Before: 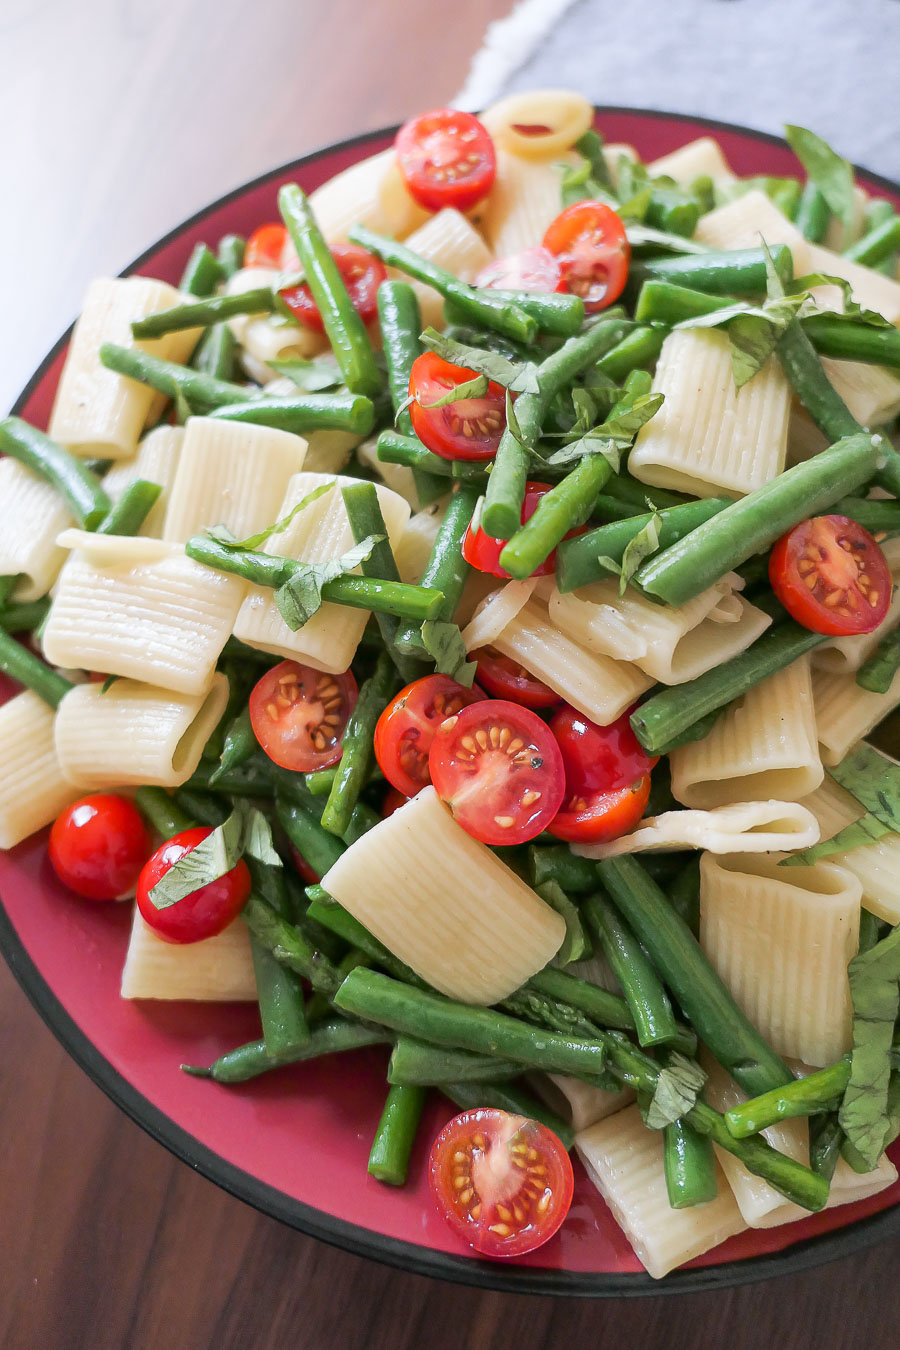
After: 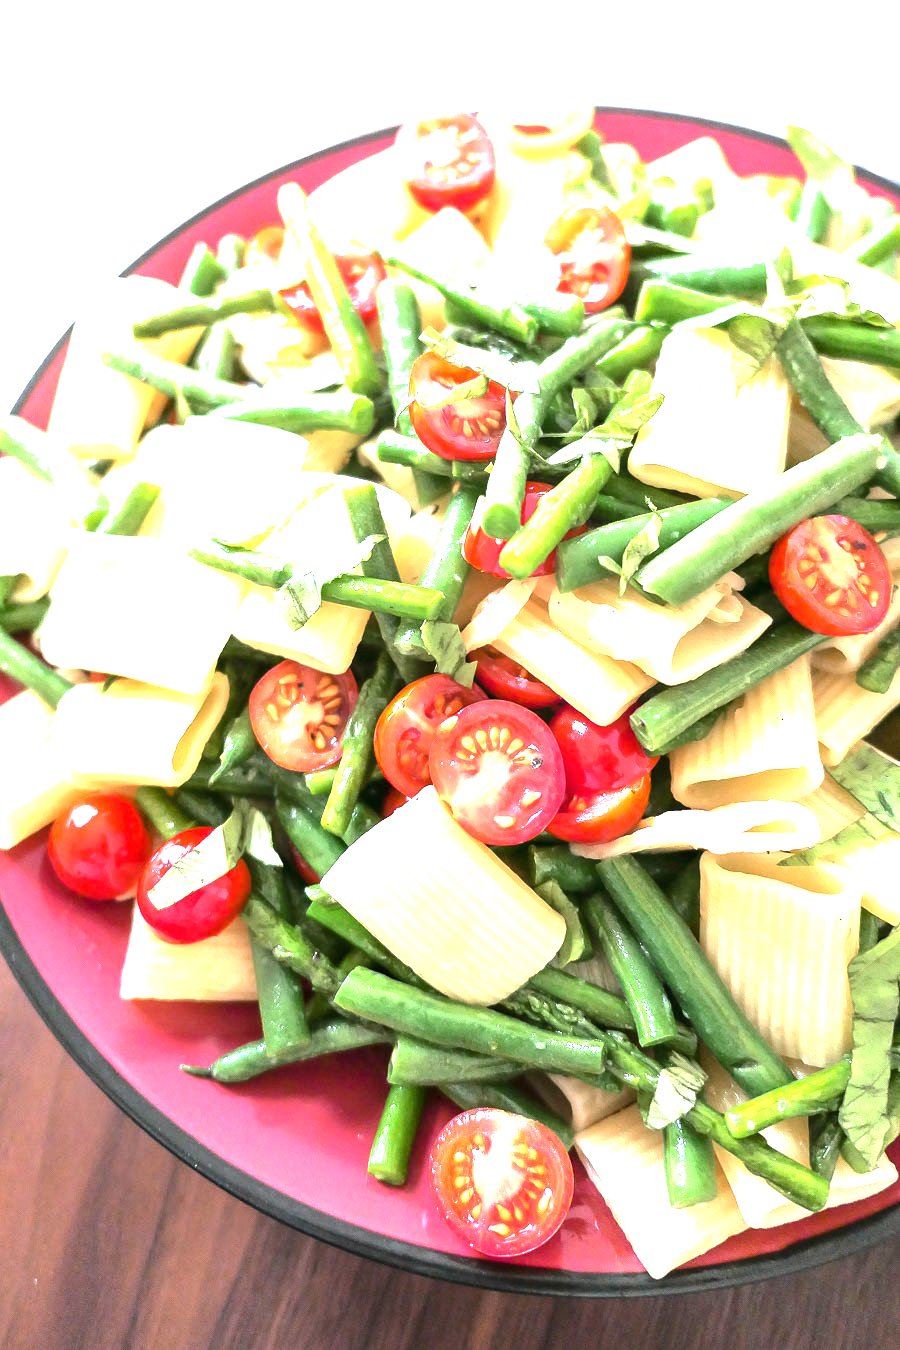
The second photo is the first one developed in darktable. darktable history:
exposure: black level correction 0, exposure 0.953 EV, compensate exposure bias true, compensate highlight preservation false
tone equalizer: -8 EV -0.417 EV, -7 EV -0.389 EV, -6 EV -0.333 EV, -5 EV -0.222 EV, -3 EV 0.222 EV, -2 EV 0.333 EV, -1 EV 0.389 EV, +0 EV 0.417 EV, edges refinement/feathering 500, mask exposure compensation -1.57 EV, preserve details no
